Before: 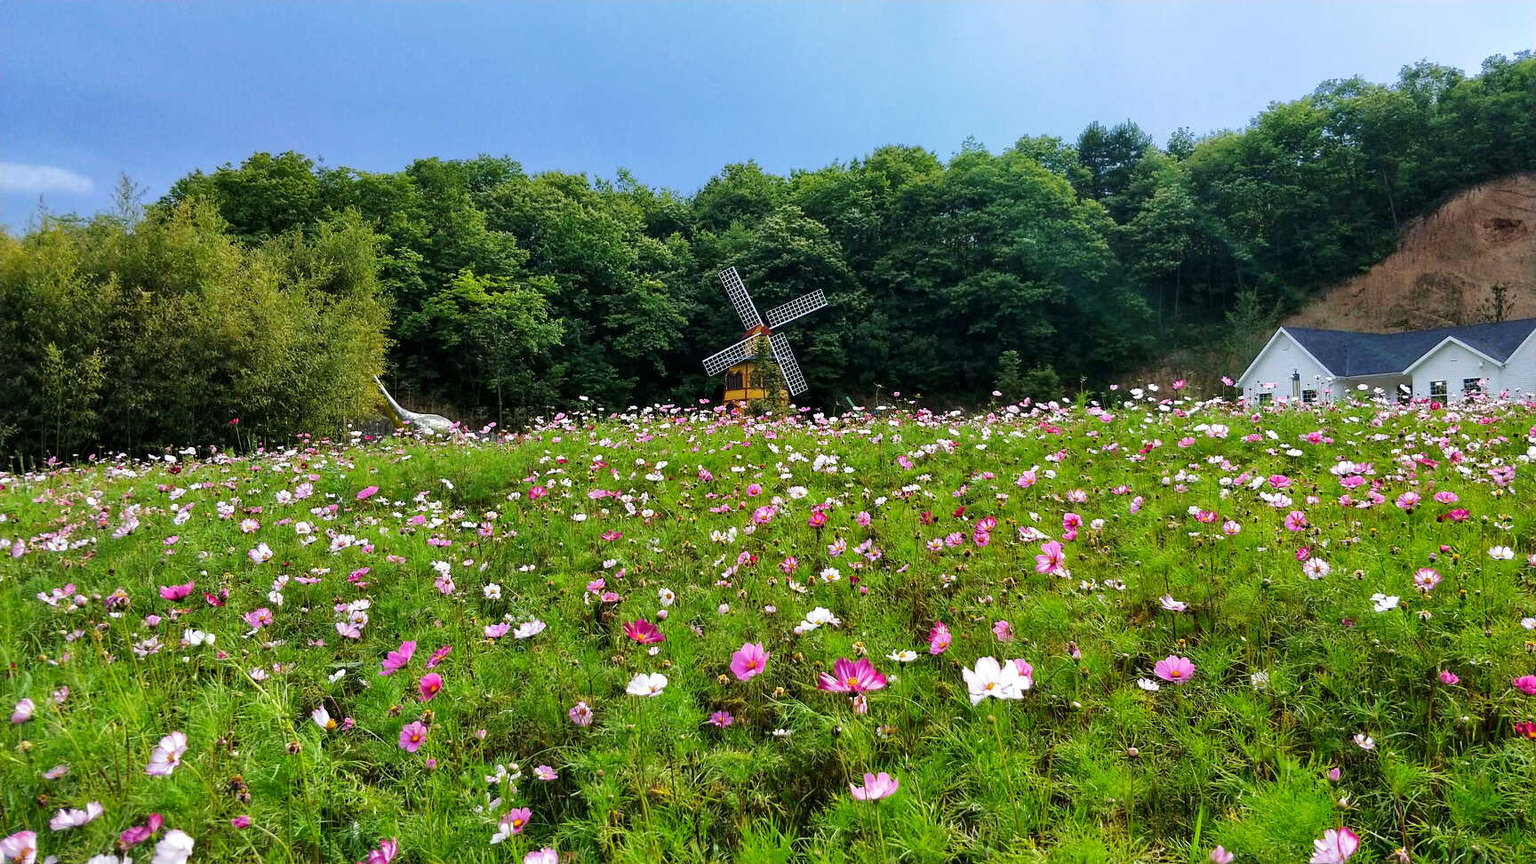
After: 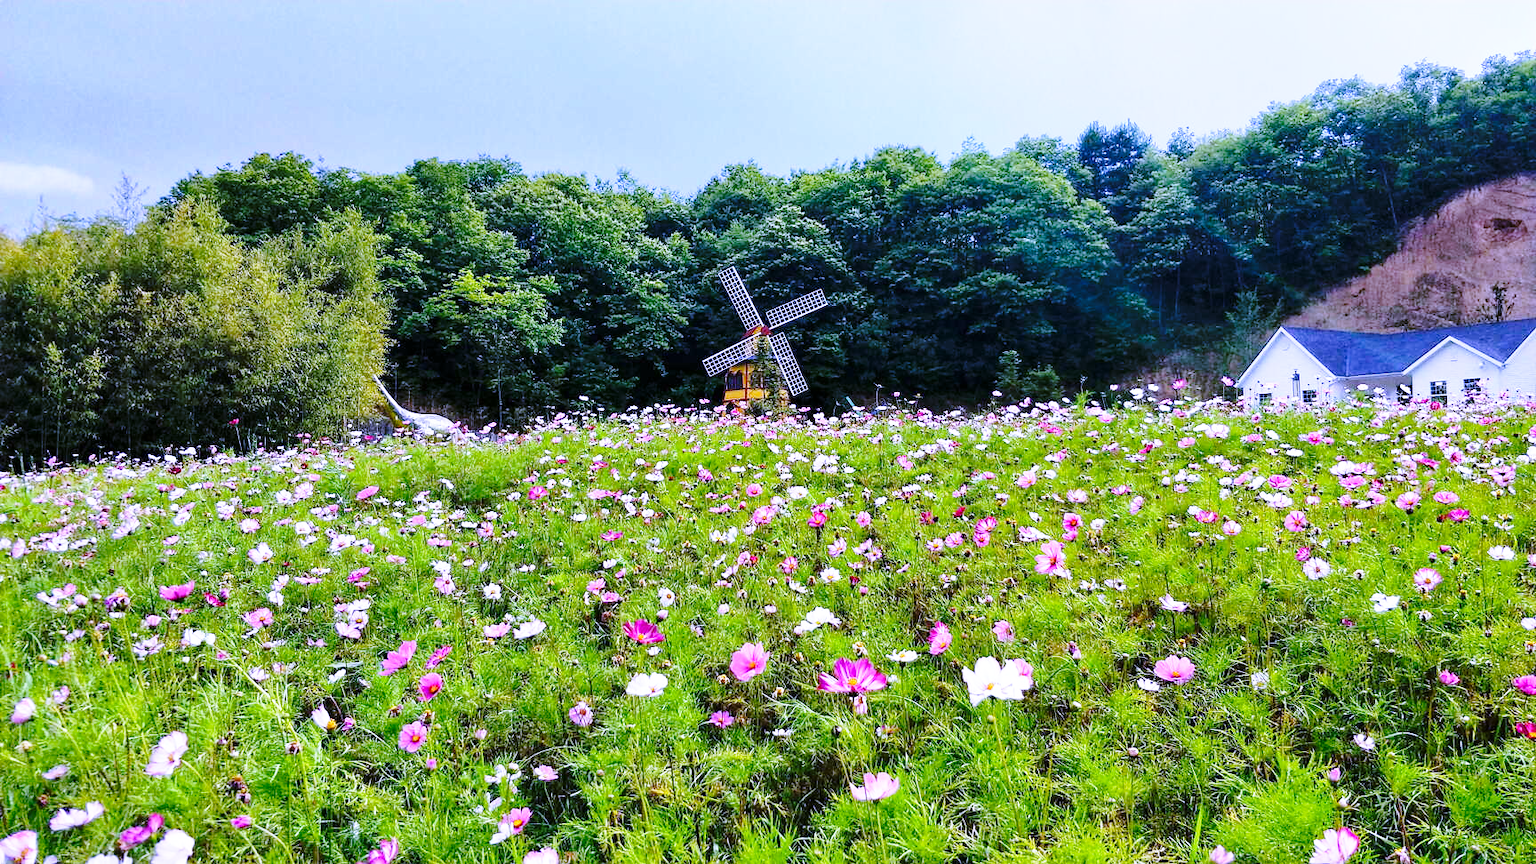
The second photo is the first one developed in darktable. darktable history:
base curve: curves: ch0 [(0, 0) (0.028, 0.03) (0.121, 0.232) (0.46, 0.748) (0.859, 0.968) (1, 1)], preserve colors none
white balance: red 0.98, blue 1.61
